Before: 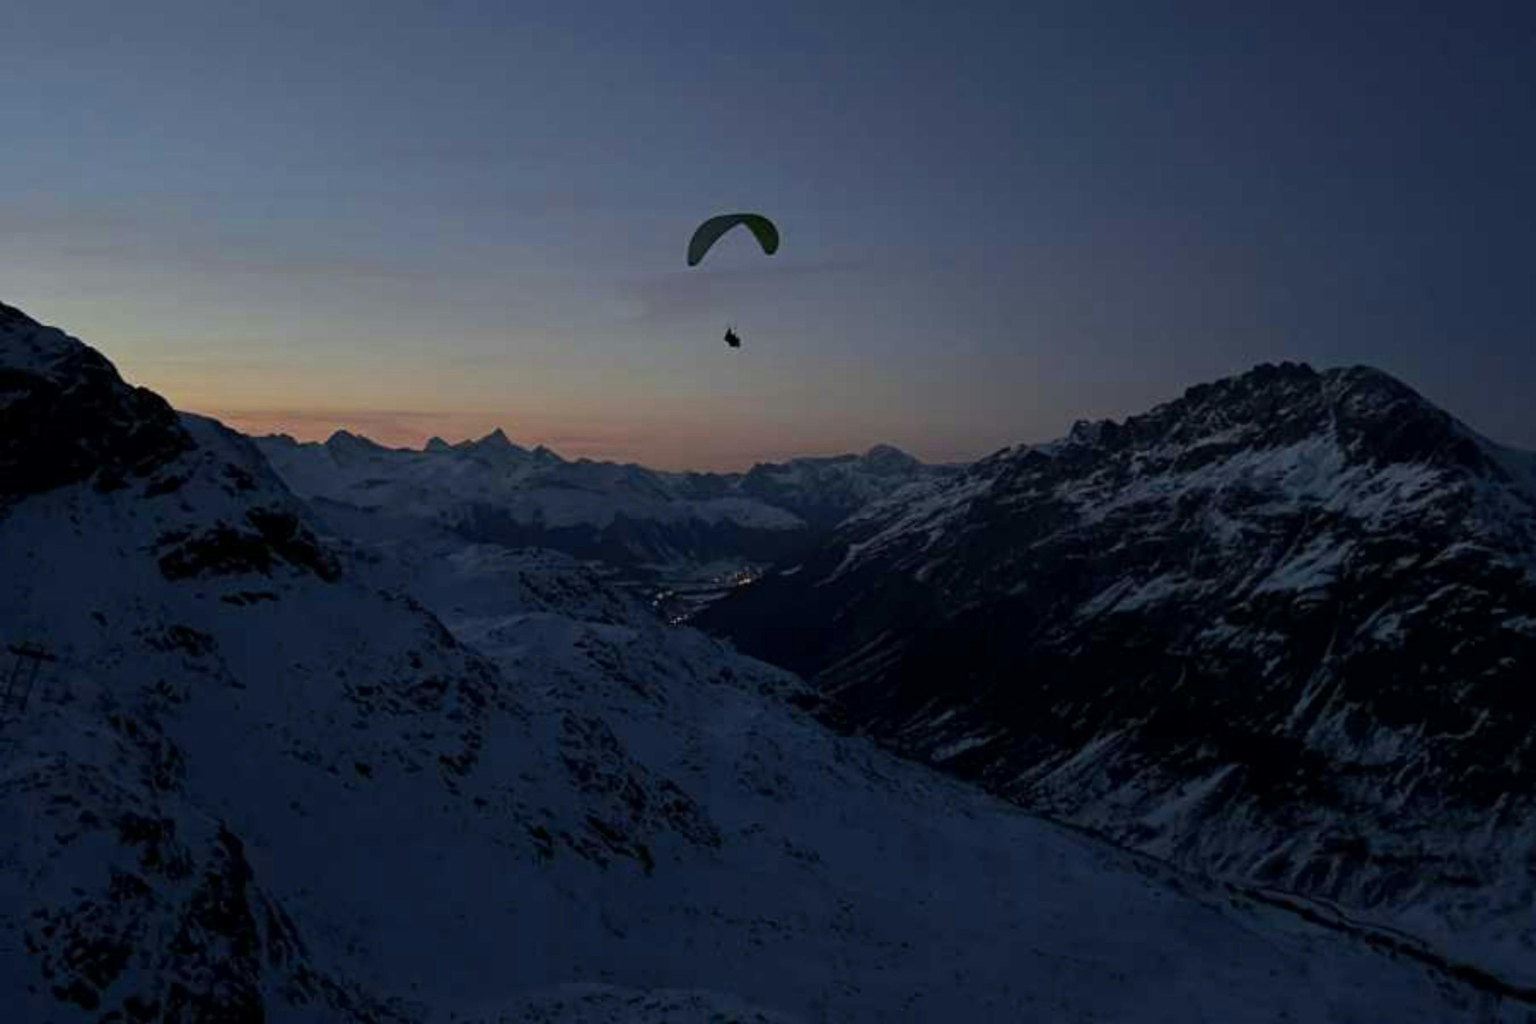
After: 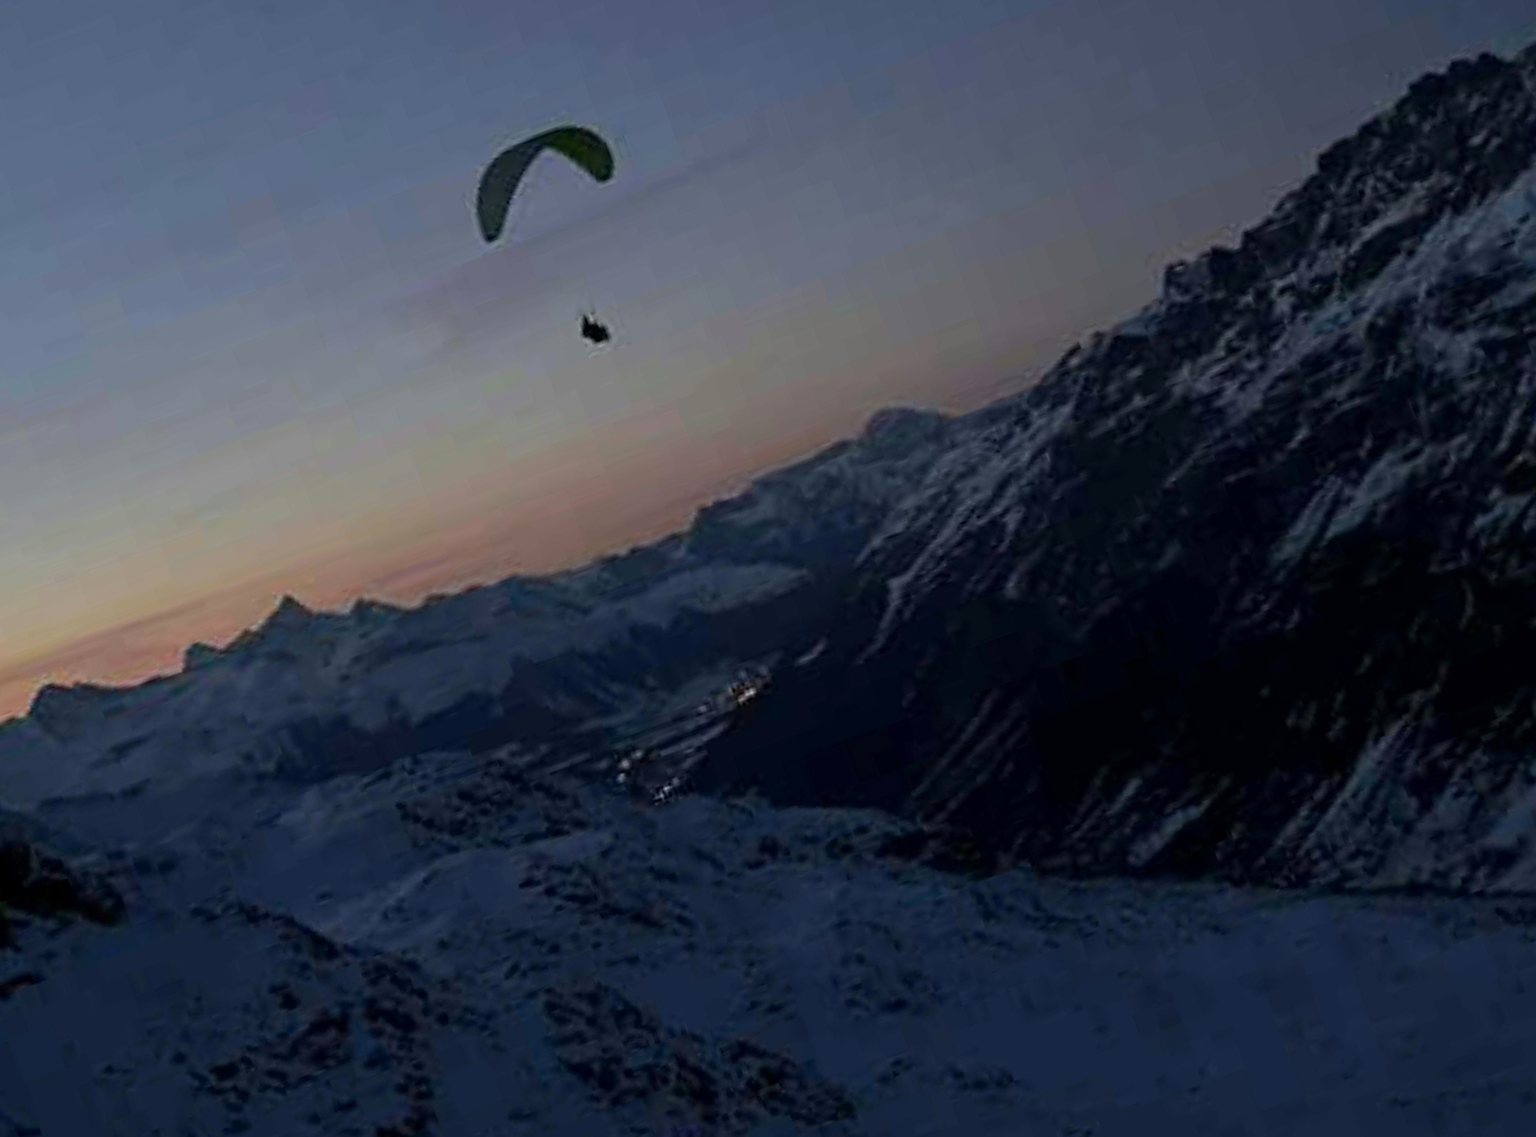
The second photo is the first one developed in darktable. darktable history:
sharpen: on, module defaults
crop and rotate: angle 19.74°, left 6.916%, right 4.061%, bottom 1.147%
exposure: exposure 0.203 EV, compensate highlight preservation false
